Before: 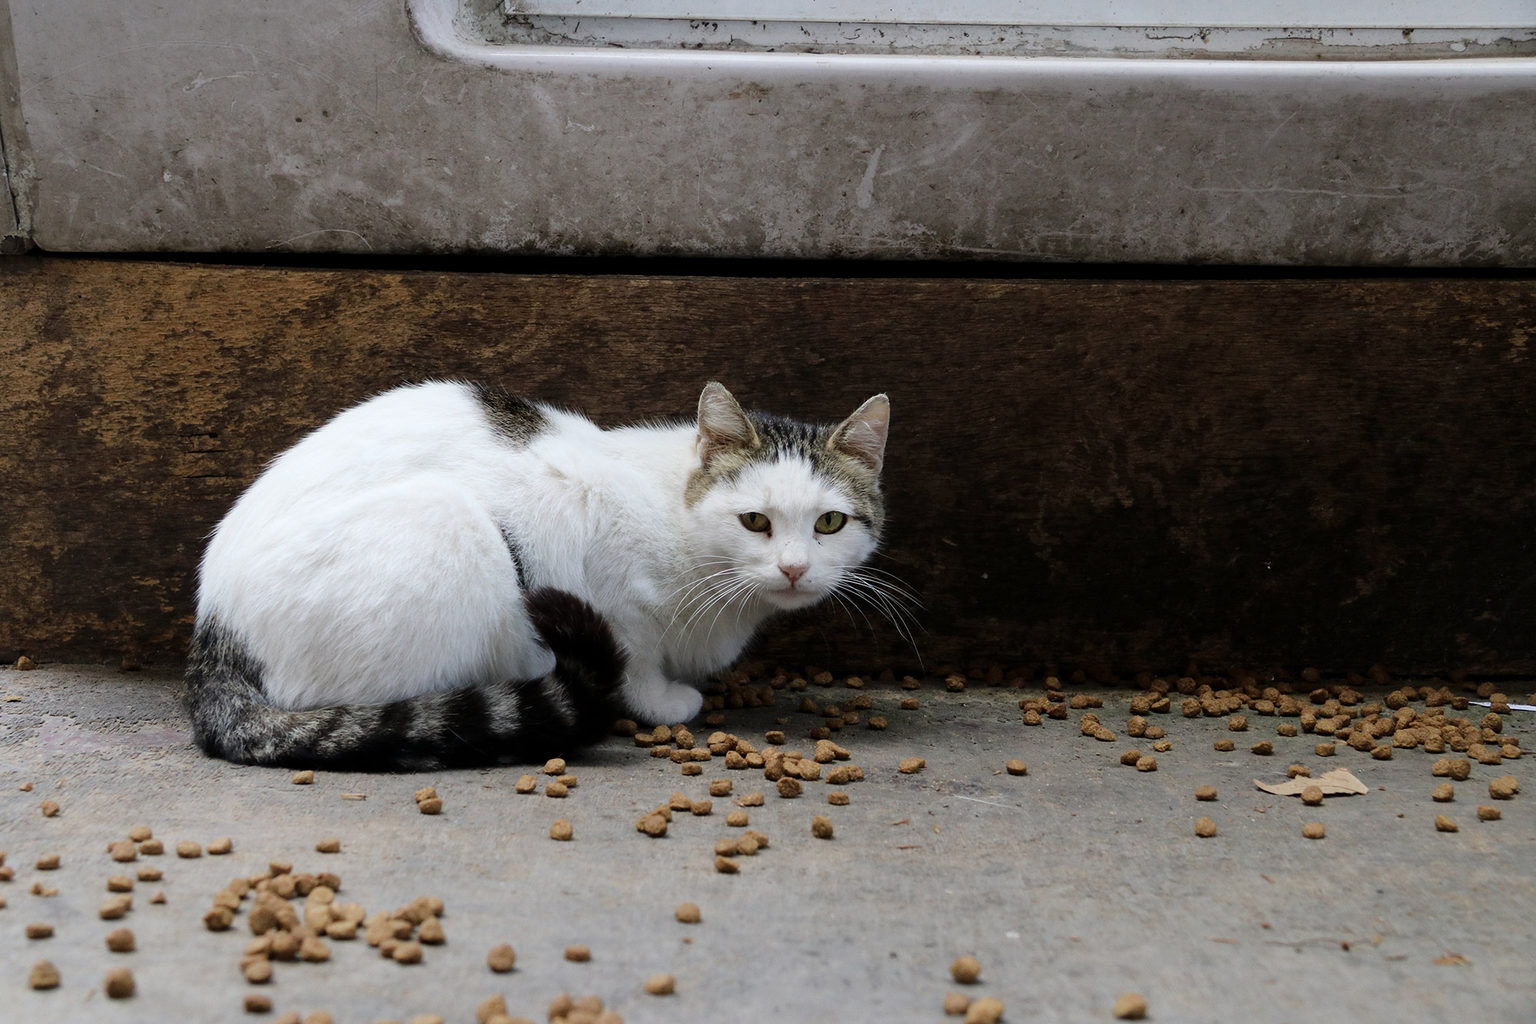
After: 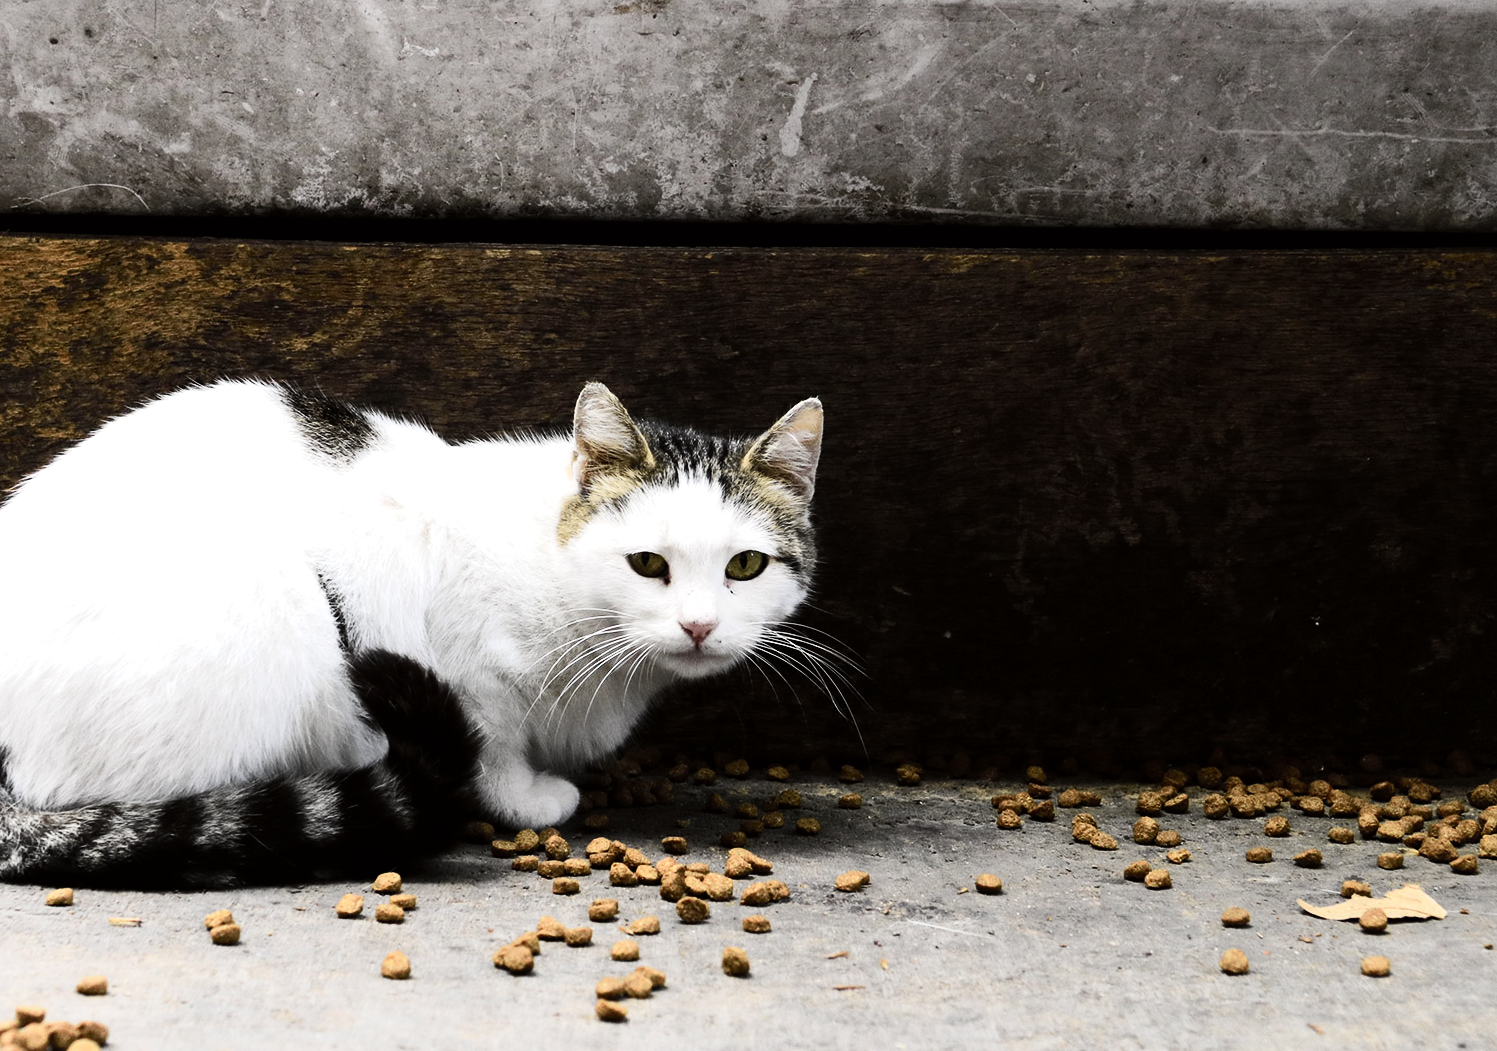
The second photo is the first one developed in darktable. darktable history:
crop: left 16.768%, top 8.653%, right 8.362%, bottom 12.485%
rotate and perspective: automatic cropping original format, crop left 0, crop top 0
tone curve: curves: ch0 [(0, 0) (0.055, 0.05) (0.258, 0.287) (0.434, 0.526) (0.517, 0.648) (0.745, 0.874) (1, 1)]; ch1 [(0, 0) (0.346, 0.307) (0.418, 0.383) (0.46, 0.439) (0.482, 0.493) (0.502, 0.503) (0.517, 0.514) (0.55, 0.561) (0.588, 0.603) (0.646, 0.688) (1, 1)]; ch2 [(0, 0) (0.346, 0.34) (0.431, 0.45) (0.485, 0.499) (0.5, 0.503) (0.527, 0.525) (0.545, 0.562) (0.679, 0.706) (1, 1)], color space Lab, independent channels, preserve colors none
tone equalizer: -8 EV -0.75 EV, -7 EV -0.7 EV, -6 EV -0.6 EV, -5 EV -0.4 EV, -3 EV 0.4 EV, -2 EV 0.6 EV, -1 EV 0.7 EV, +0 EV 0.75 EV, edges refinement/feathering 500, mask exposure compensation -1.57 EV, preserve details no
